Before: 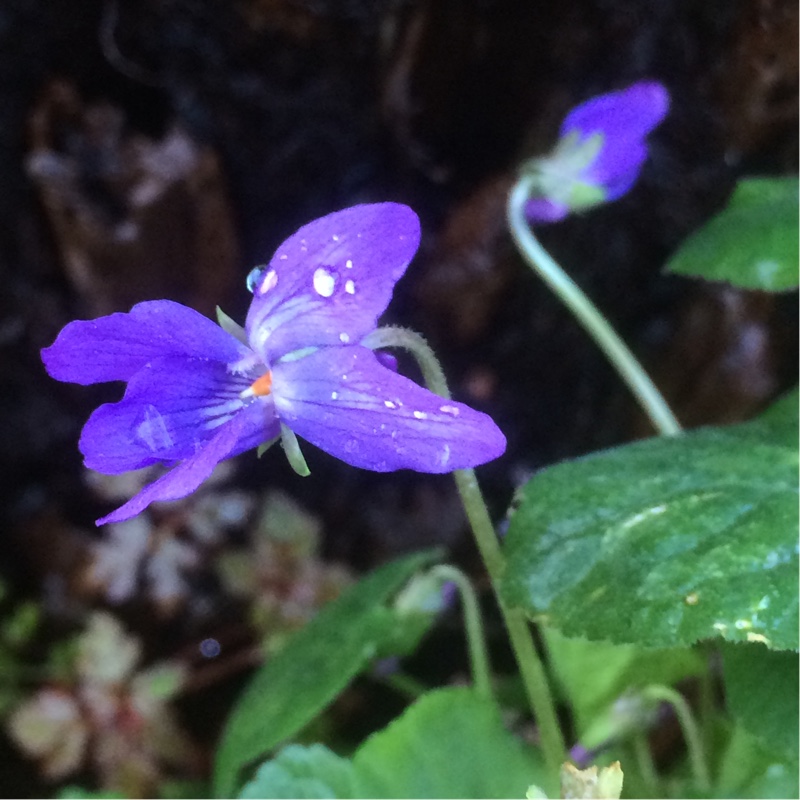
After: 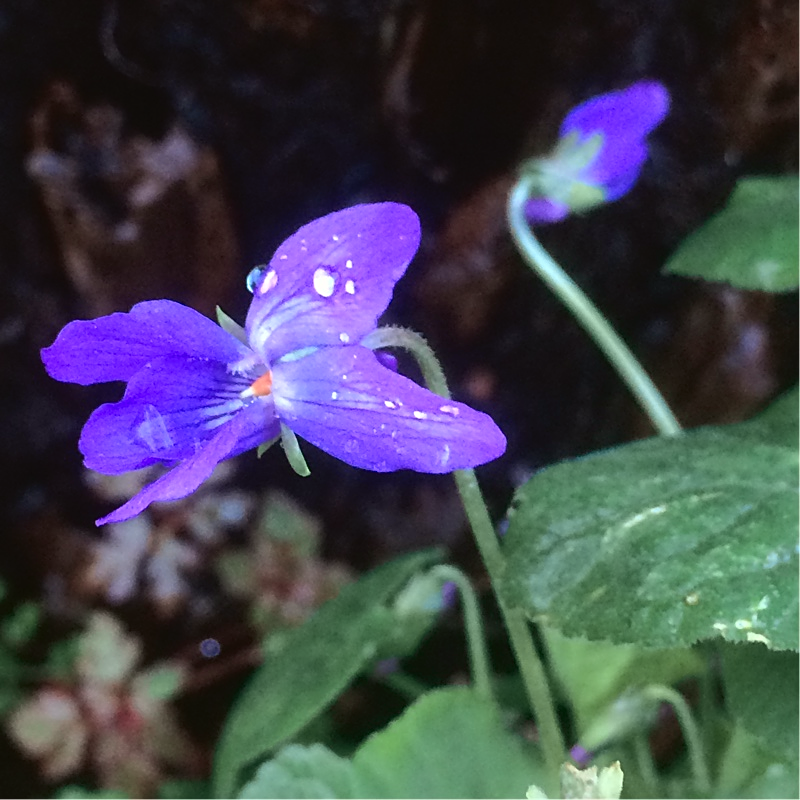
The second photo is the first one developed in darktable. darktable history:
tone curve: curves: ch0 [(0, 0.021) (0.059, 0.053) (0.197, 0.191) (0.32, 0.311) (0.495, 0.505) (0.725, 0.731) (0.89, 0.919) (1, 1)]; ch1 [(0, 0) (0.094, 0.081) (0.285, 0.299) (0.401, 0.424) (0.453, 0.439) (0.495, 0.496) (0.54, 0.55) (0.615, 0.637) (0.657, 0.683) (1, 1)]; ch2 [(0, 0) (0.257, 0.217) (0.43, 0.421) (0.498, 0.507) (0.547, 0.539) (0.595, 0.56) (0.644, 0.599) (1, 1)], color space Lab, independent channels, preserve colors none
sharpen: on, module defaults
shadows and highlights: shadows 25.64, highlights -23.28
